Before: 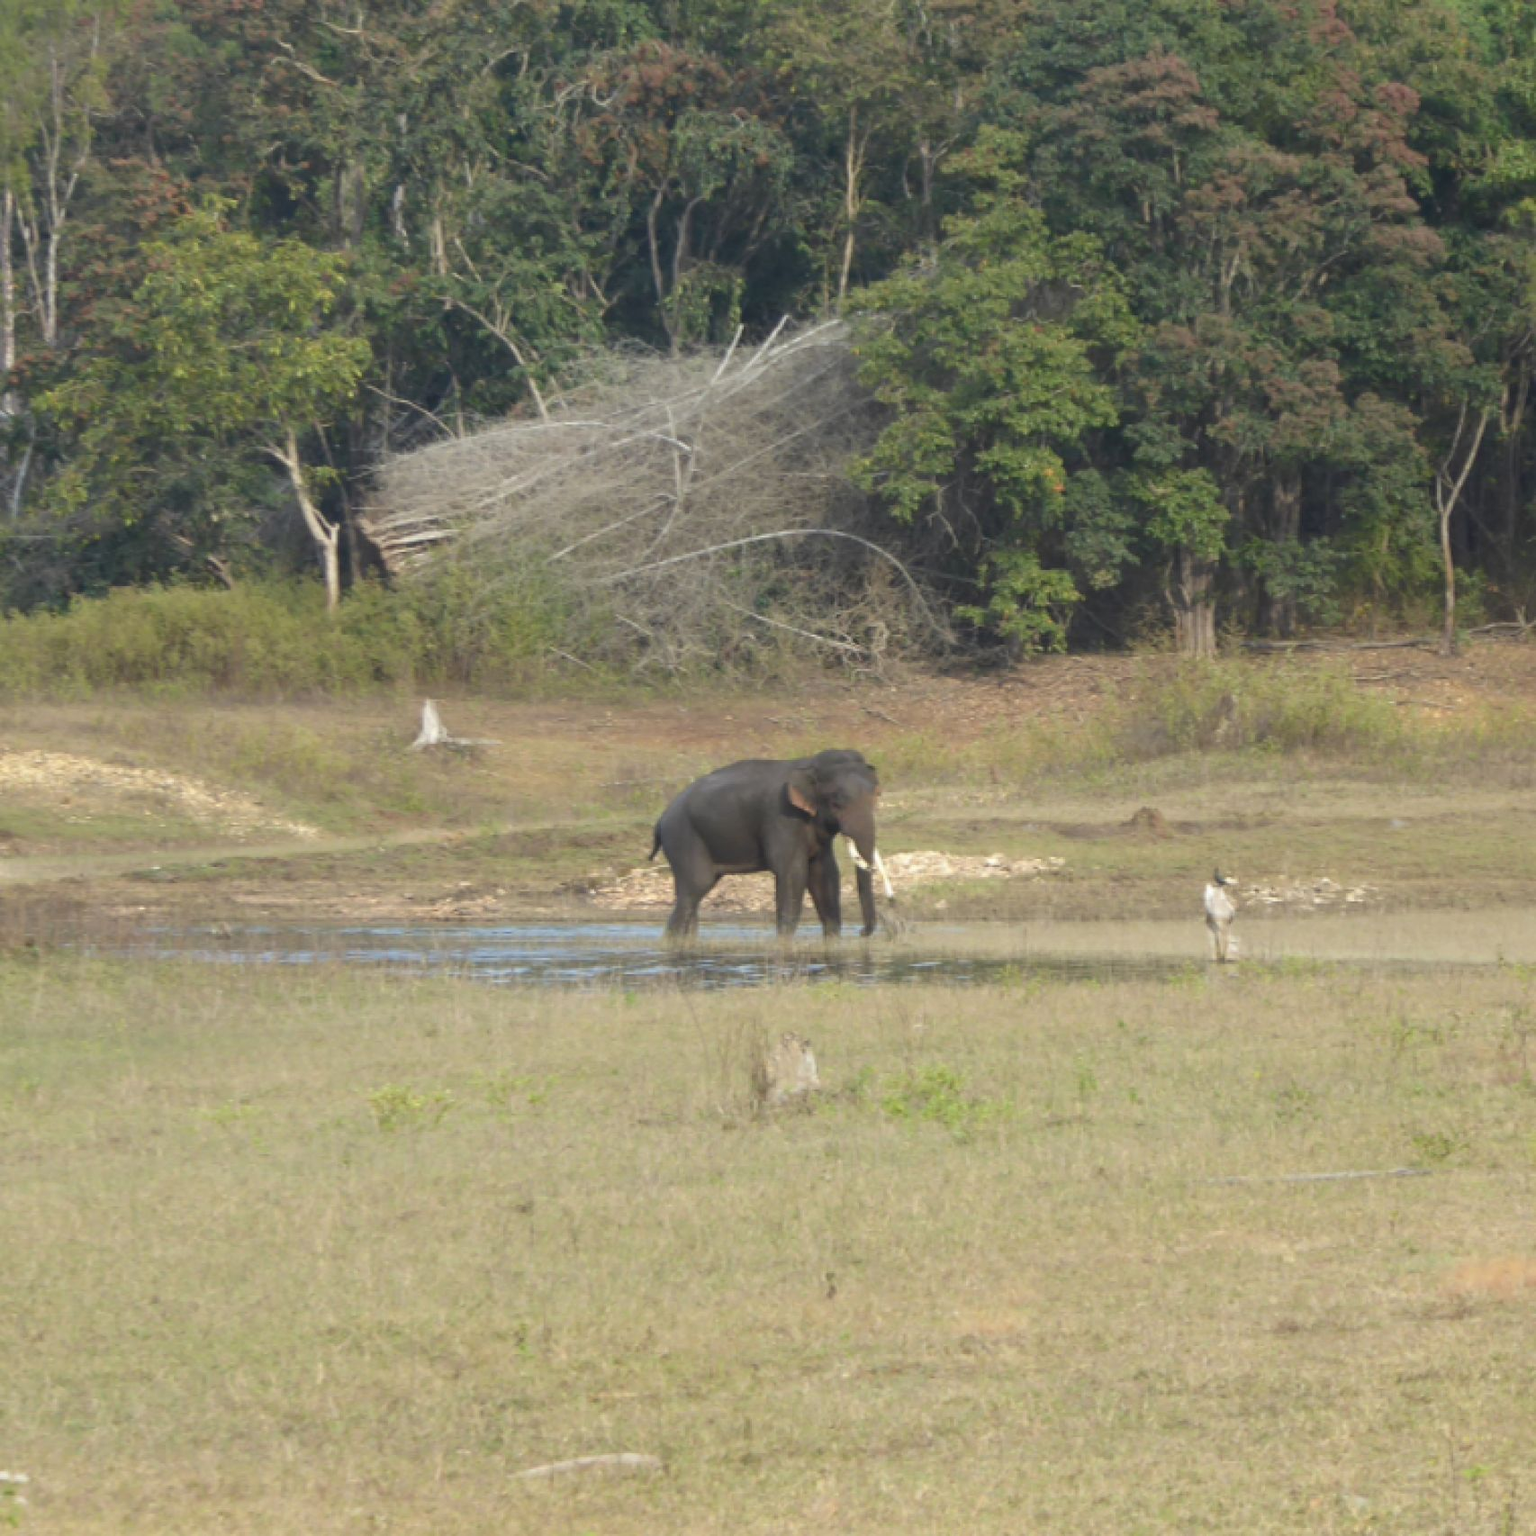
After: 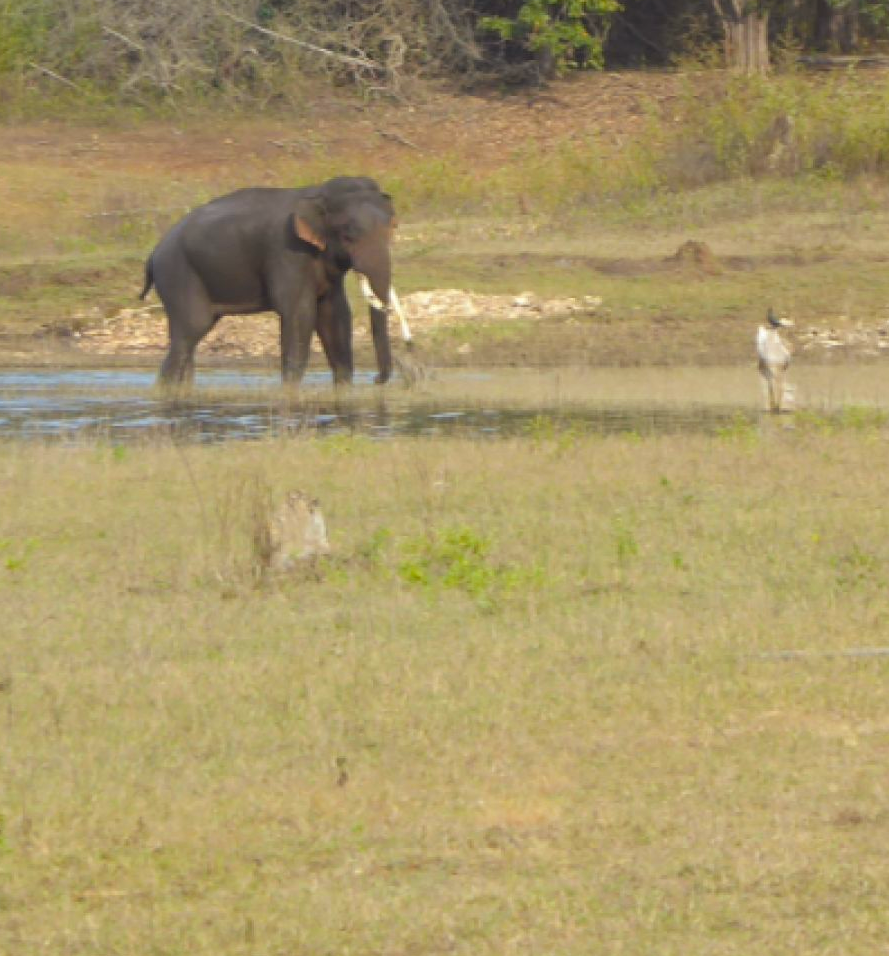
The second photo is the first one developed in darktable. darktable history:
contrast brightness saturation: saturation -0.066
tone equalizer: edges refinement/feathering 500, mask exposure compensation -1.57 EV, preserve details no
color balance rgb: power › luminance -3.536%, power › chroma 0.576%, power › hue 39.09°, linear chroma grading › global chroma 14.951%, perceptual saturation grading › global saturation 19.463%, perceptual brilliance grading › global brilliance 2.869%, perceptual brilliance grading › highlights -3.483%, perceptual brilliance grading › shadows 2.954%
crop: left 34.057%, top 38.453%, right 13.797%, bottom 5.463%
